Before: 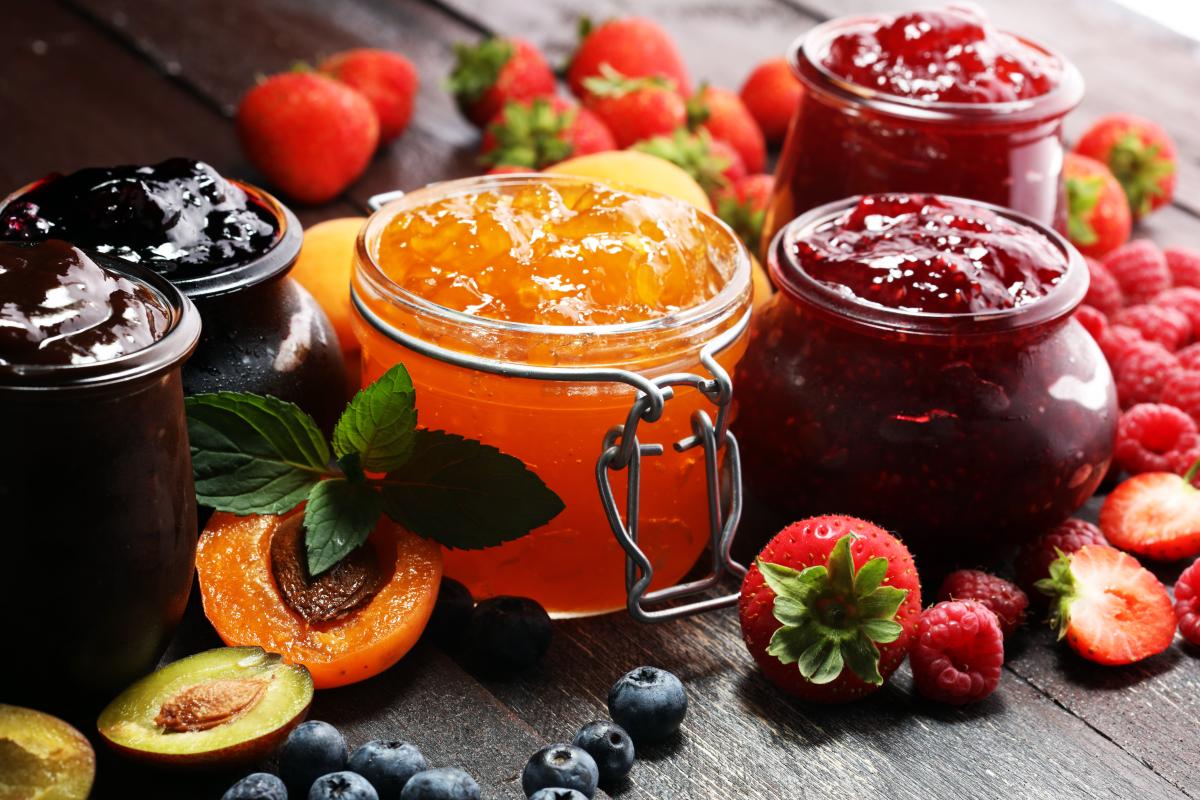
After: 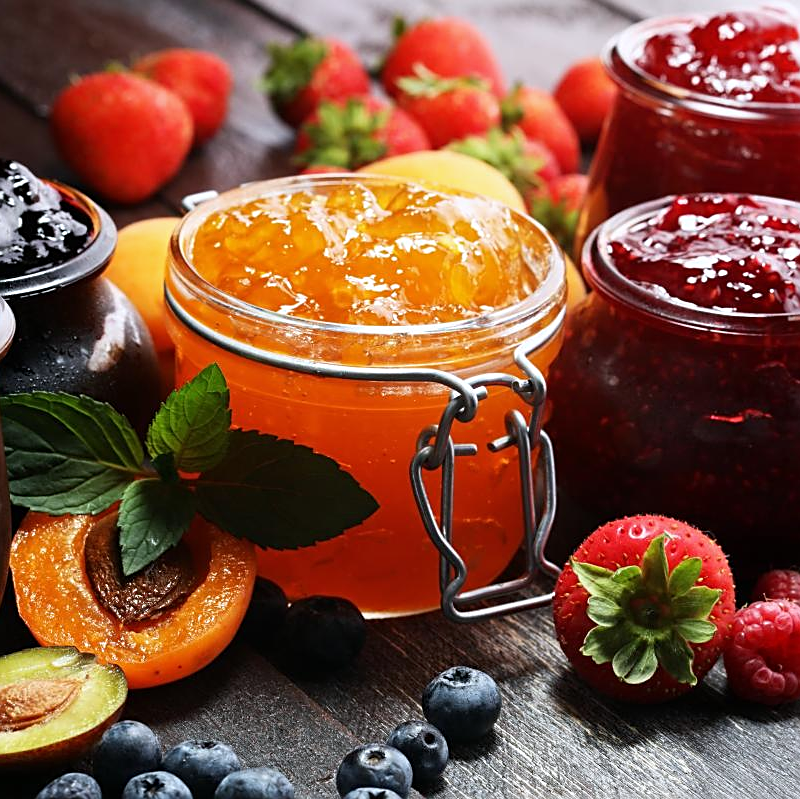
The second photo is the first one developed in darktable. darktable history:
crop and rotate: left 15.546%, right 17.787%
white balance: red 0.983, blue 1.036
sharpen: on, module defaults
